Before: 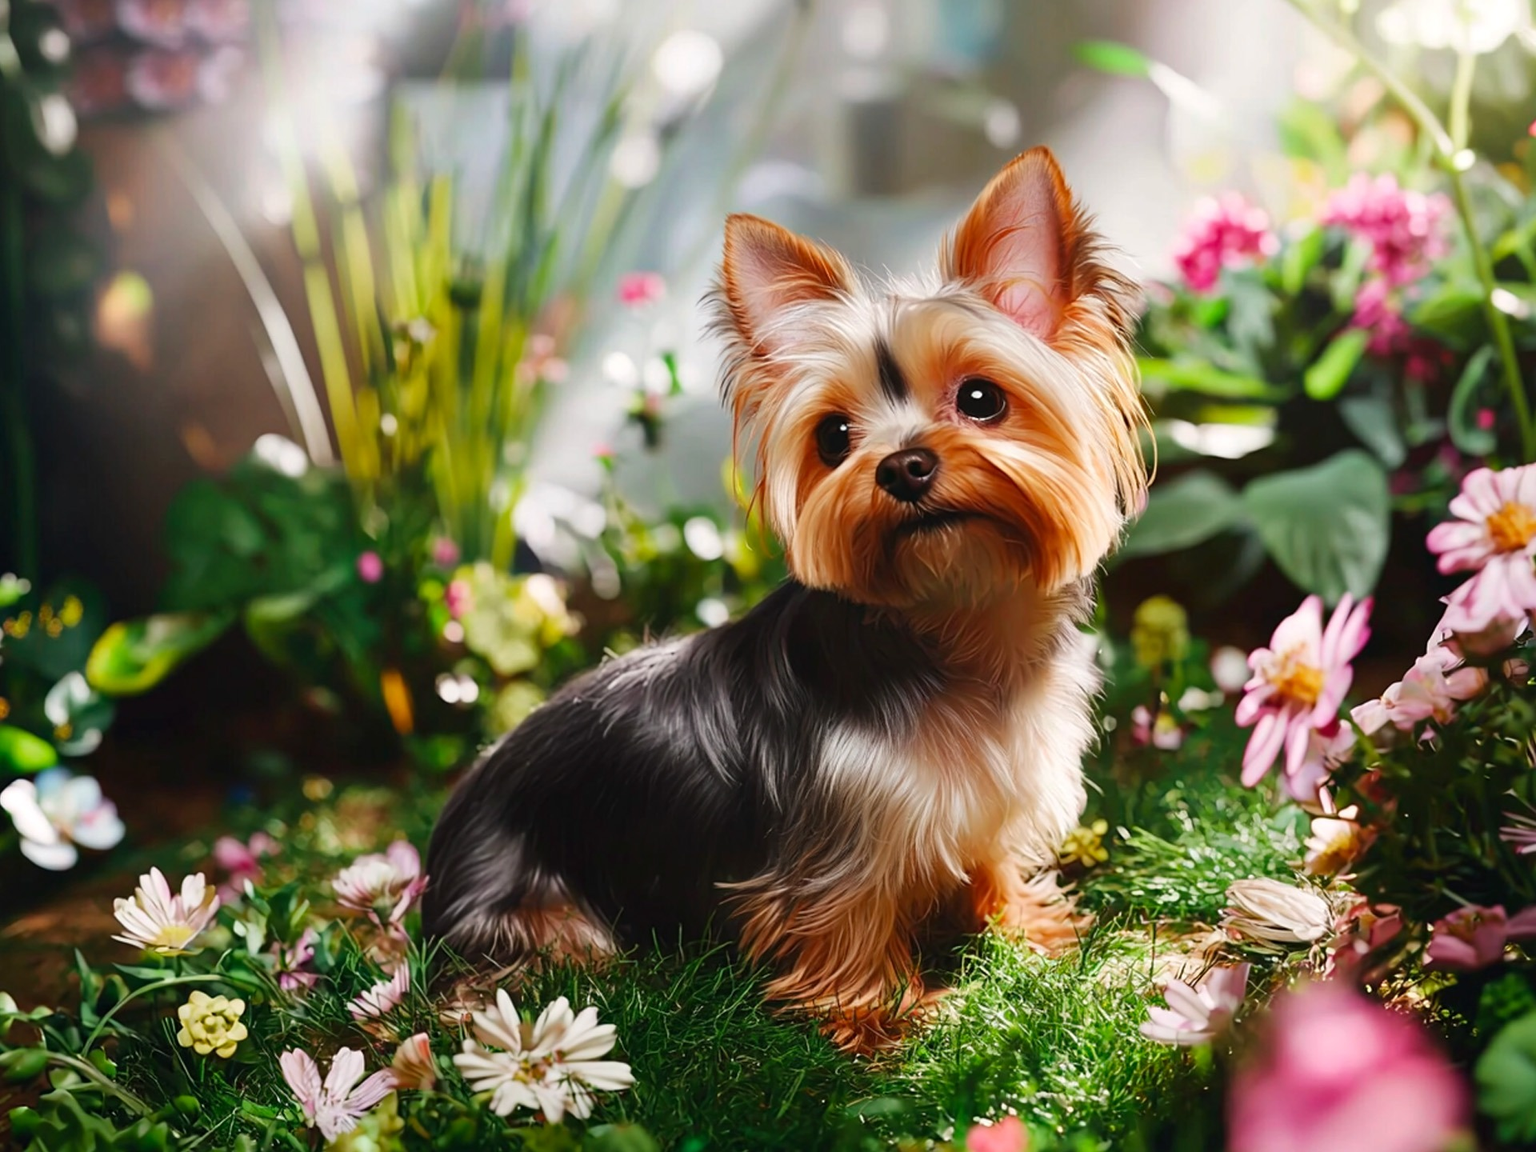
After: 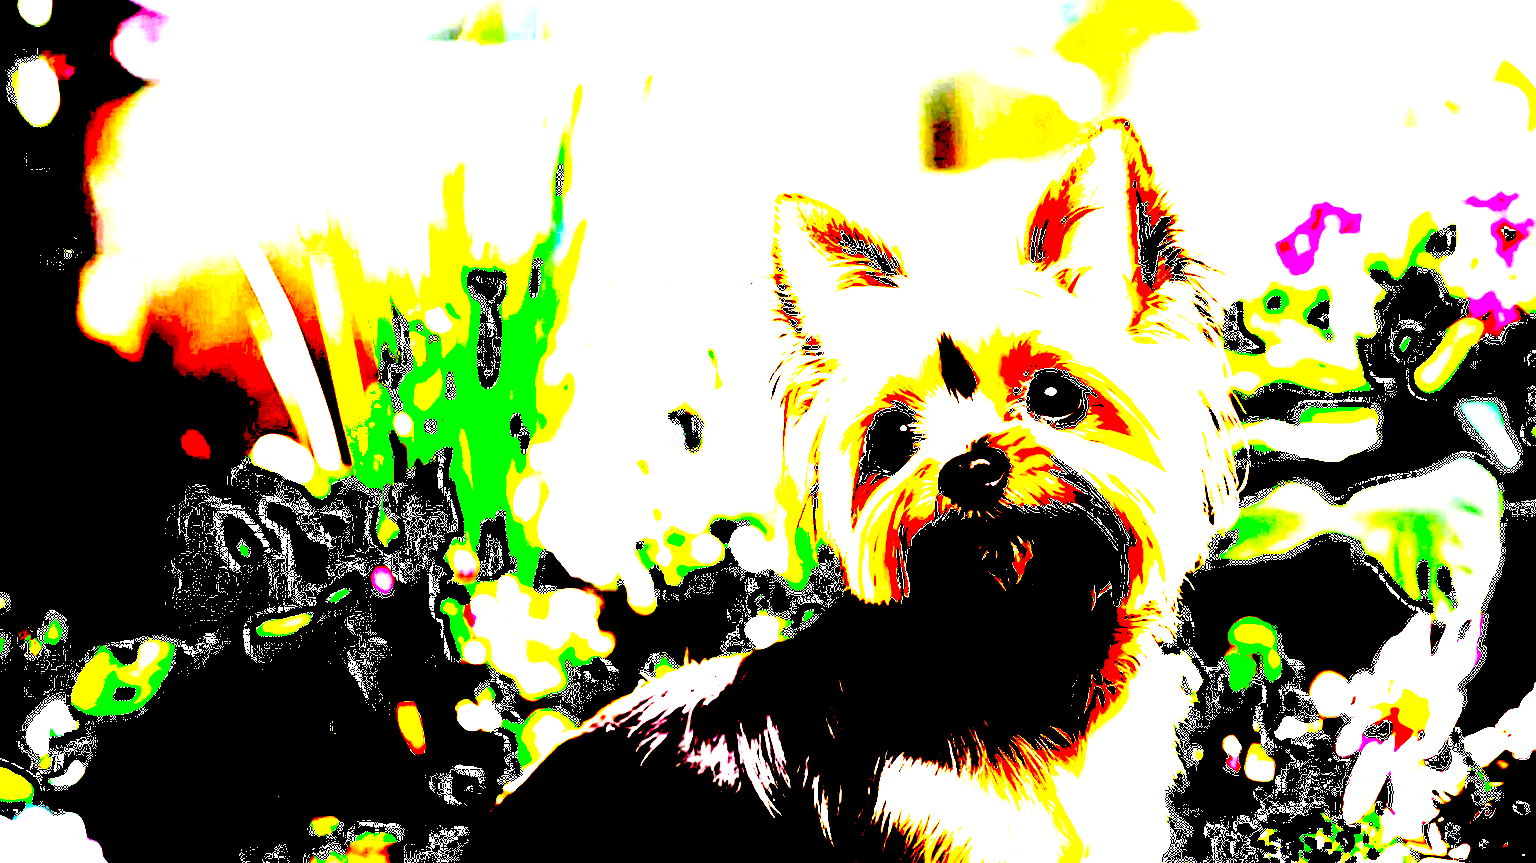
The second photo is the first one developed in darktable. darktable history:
exposure: black level correction 0.098, exposure 2.951 EV, compensate highlight preservation false
color zones: curves: ch0 [(0.25, 0.5) (0.428, 0.473) (0.75, 0.5)]; ch1 [(0.243, 0.479) (0.398, 0.452) (0.75, 0.5)]
crop: left 1.517%, top 3.461%, right 7.699%, bottom 28.468%
